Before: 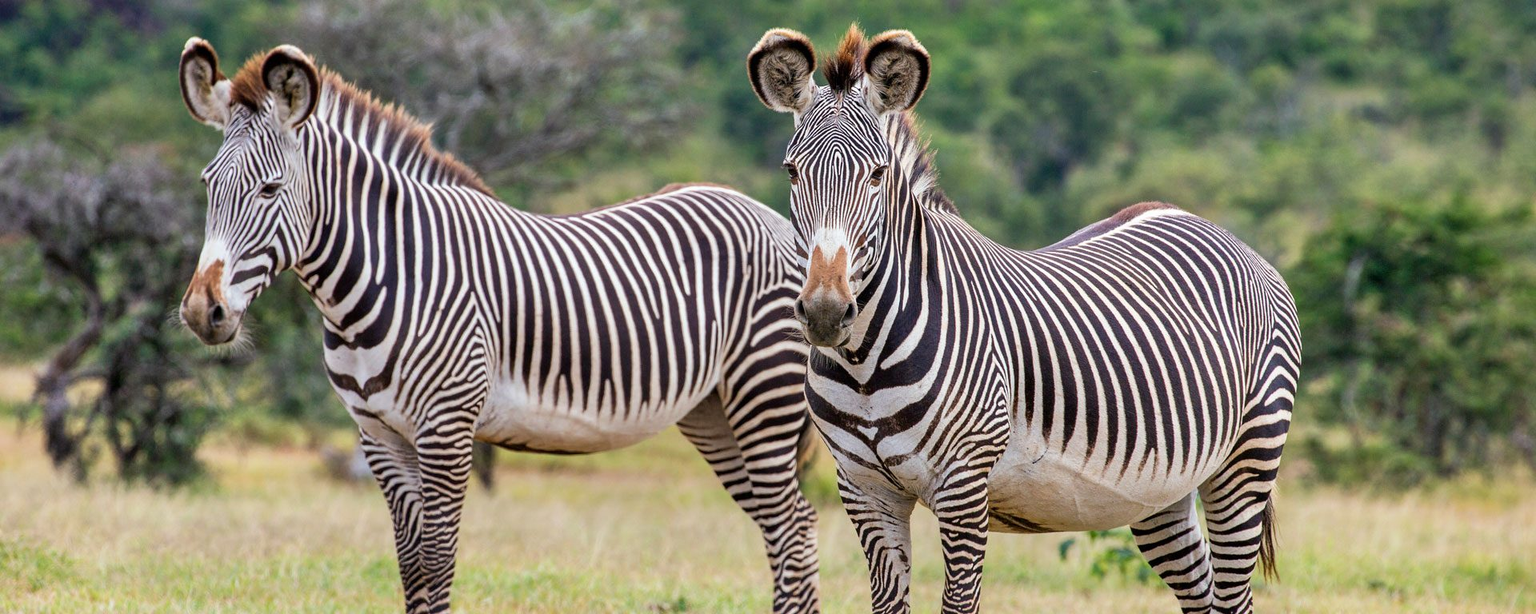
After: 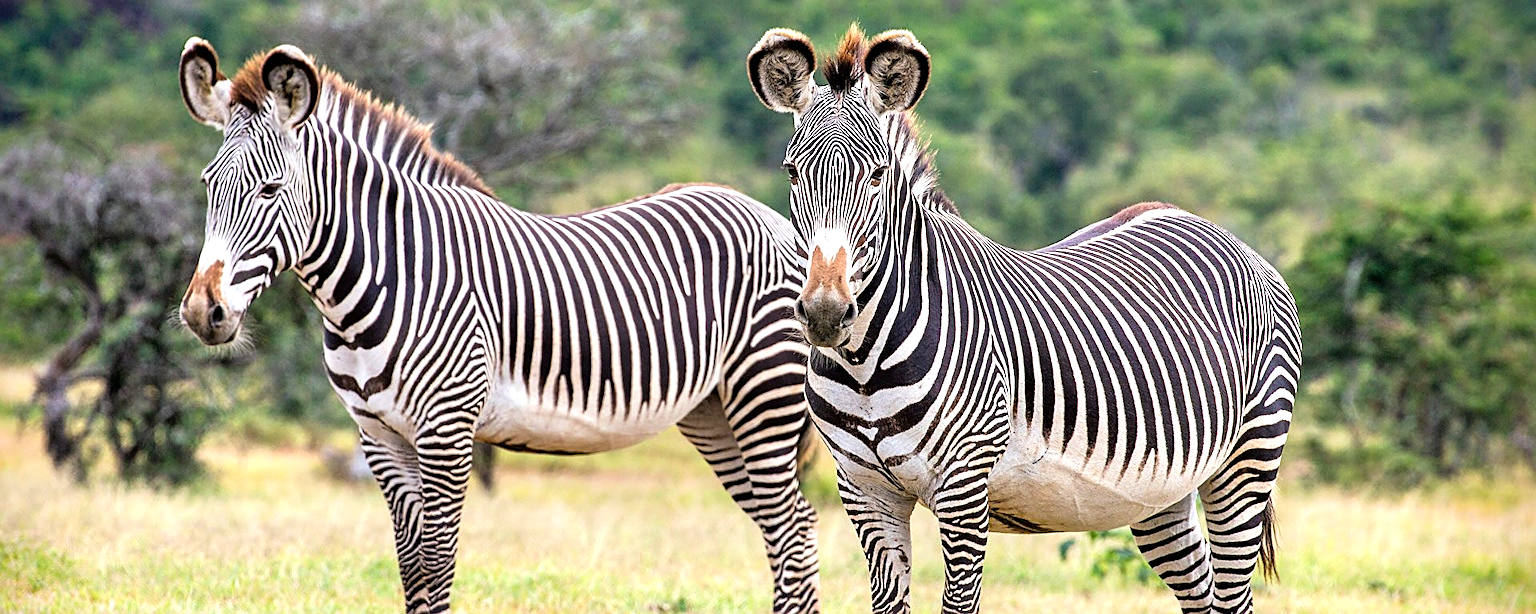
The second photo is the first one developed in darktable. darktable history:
sharpen: on, module defaults
tone equalizer: -8 EV -0.773 EV, -7 EV -0.736 EV, -6 EV -0.586 EV, -5 EV -0.36 EV, -3 EV 0.375 EV, -2 EV 0.6 EV, -1 EV 0.685 EV, +0 EV 0.724 EV
vignetting: saturation 0.366, width/height ratio 1.089, dithering 16-bit output
